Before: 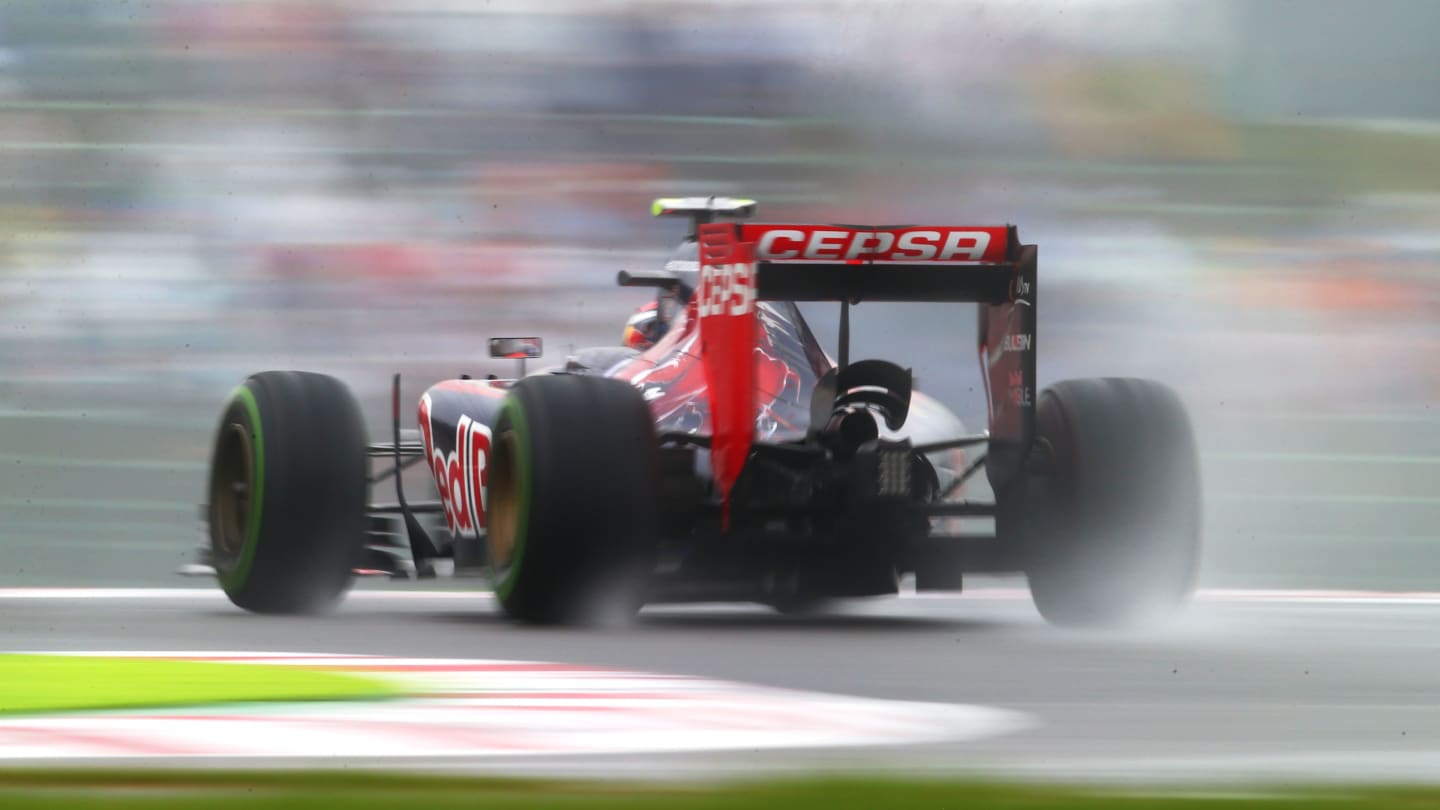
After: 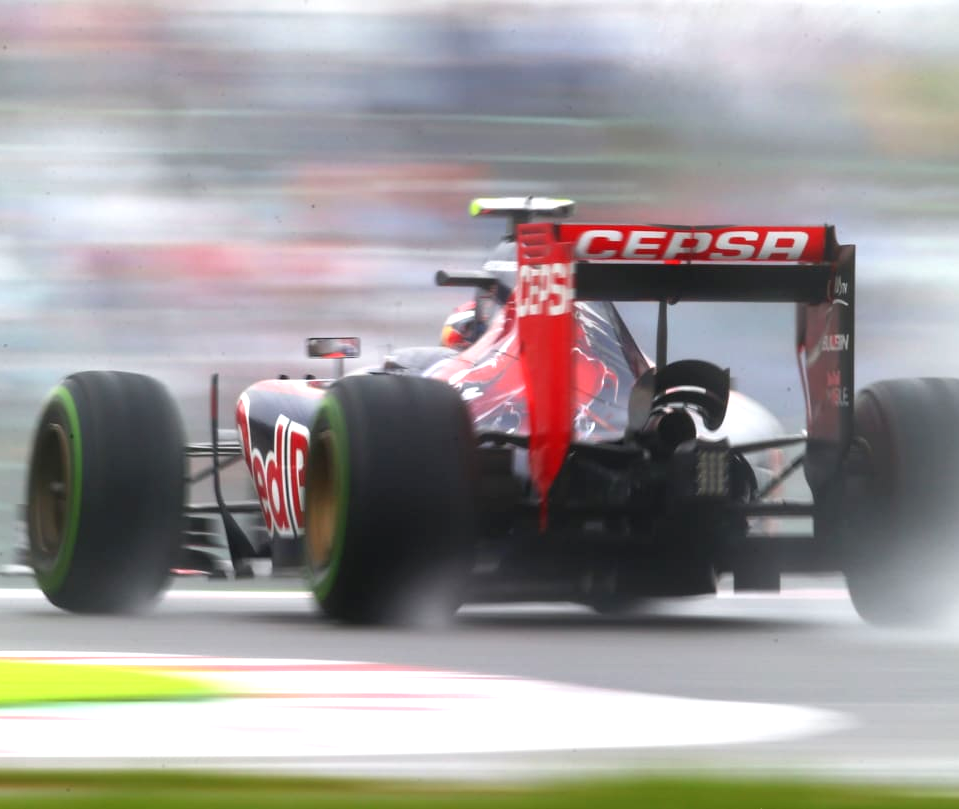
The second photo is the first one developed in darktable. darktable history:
crop and rotate: left 12.648%, right 20.685%
exposure: black level correction 0.001, exposure 0.5 EV, compensate exposure bias true, compensate highlight preservation false
